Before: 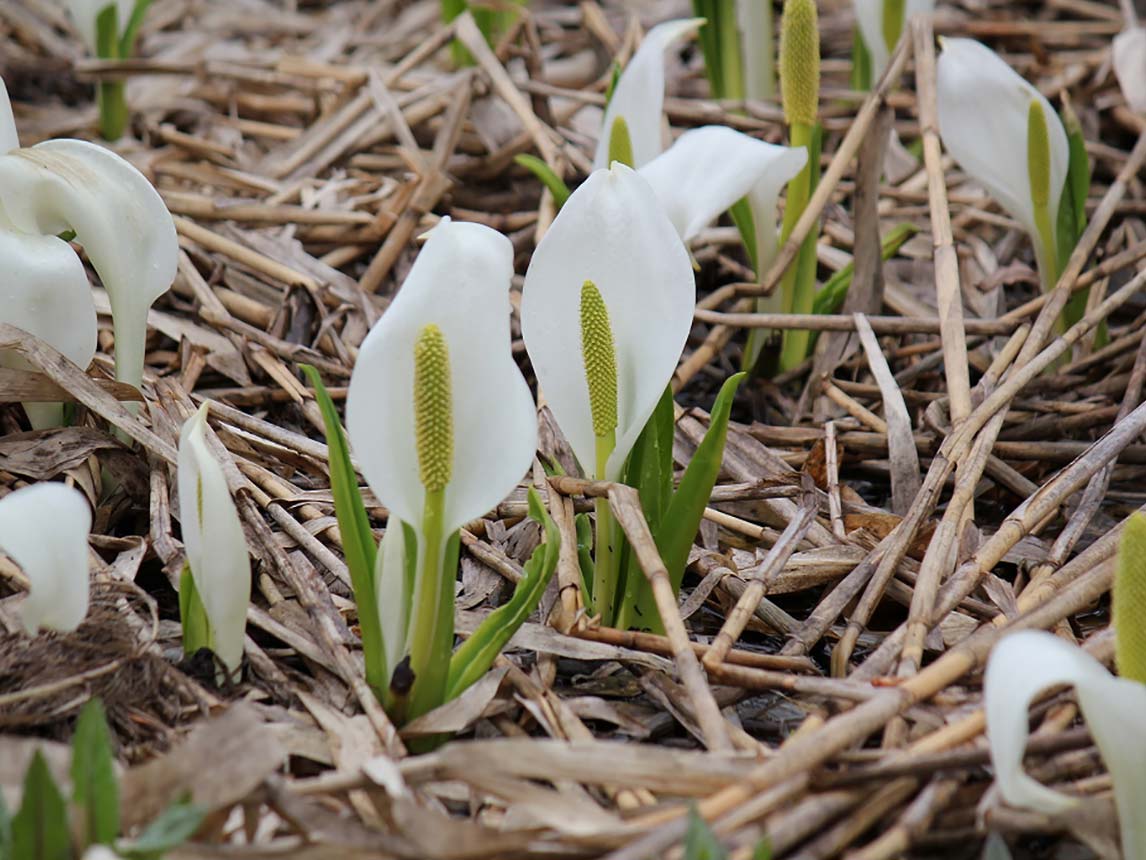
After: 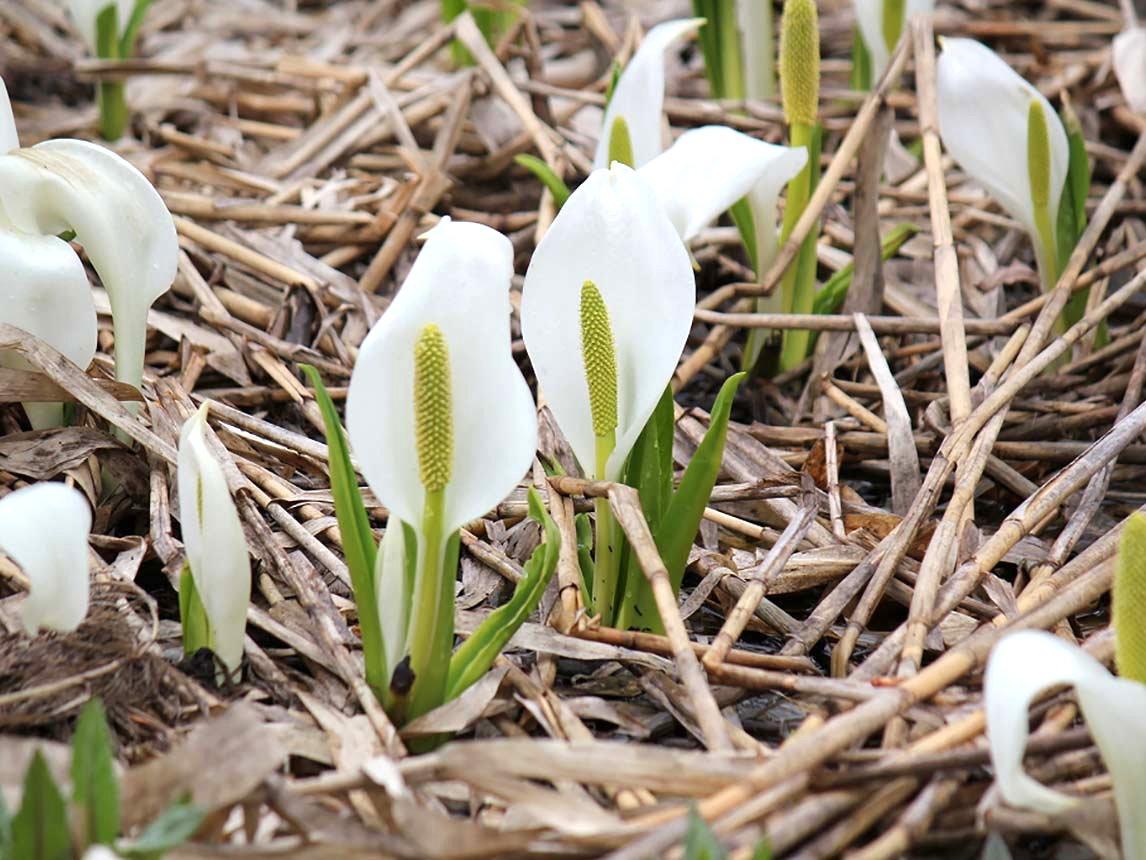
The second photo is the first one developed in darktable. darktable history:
tone equalizer: on, module defaults
exposure: exposure 0.574 EV, compensate highlight preservation false
